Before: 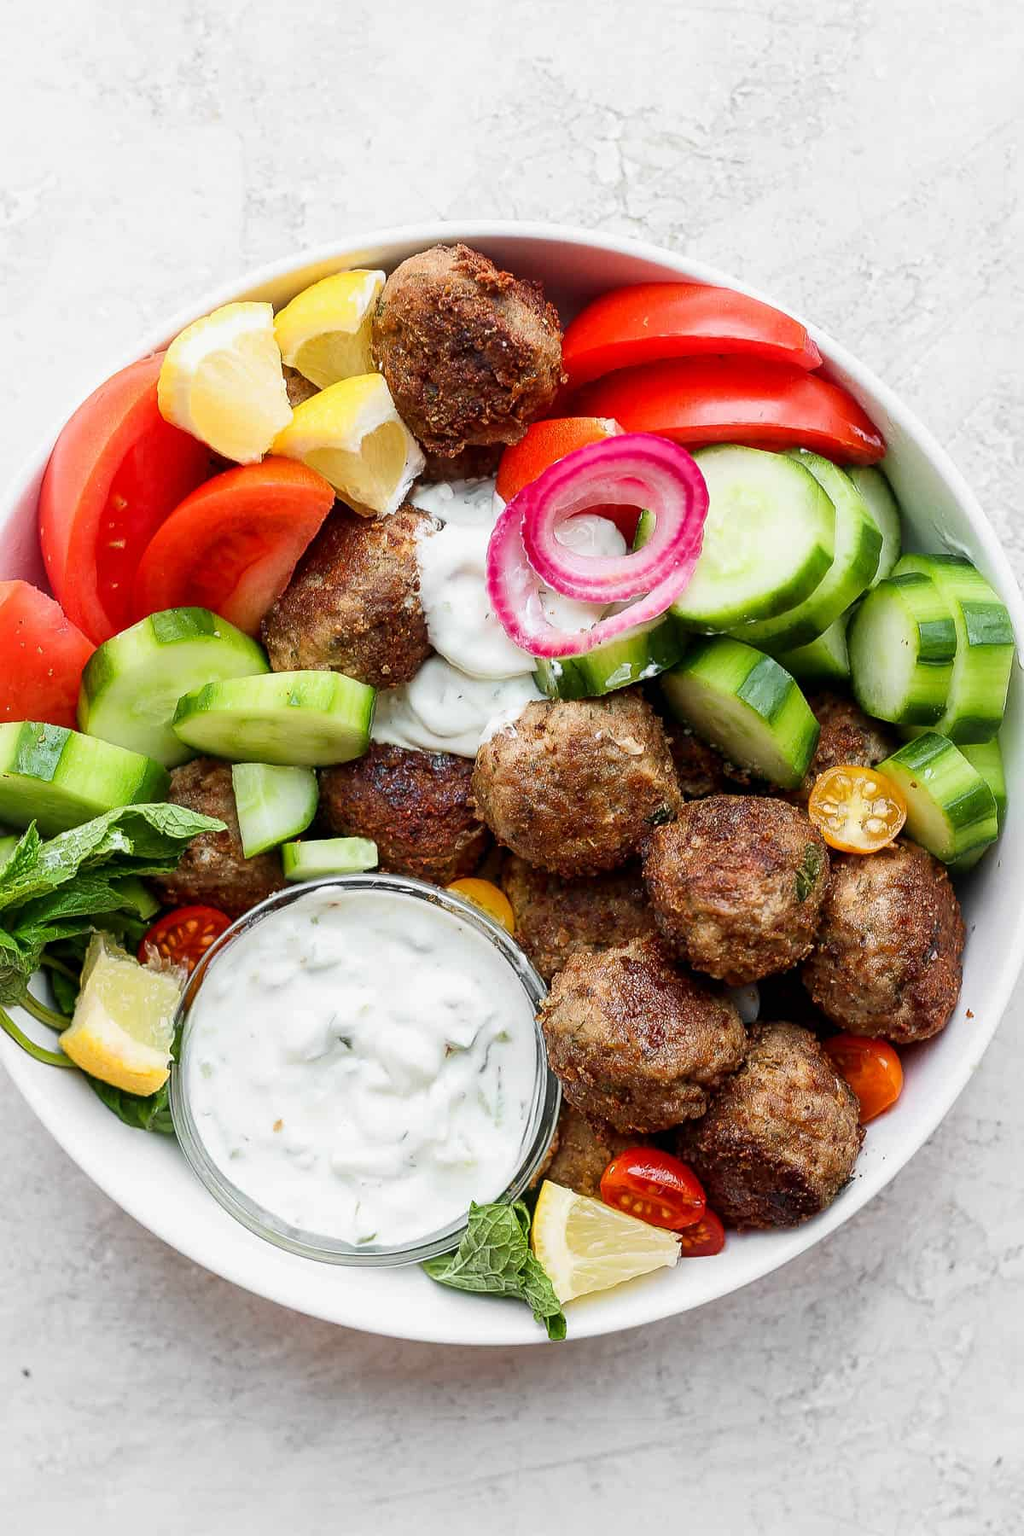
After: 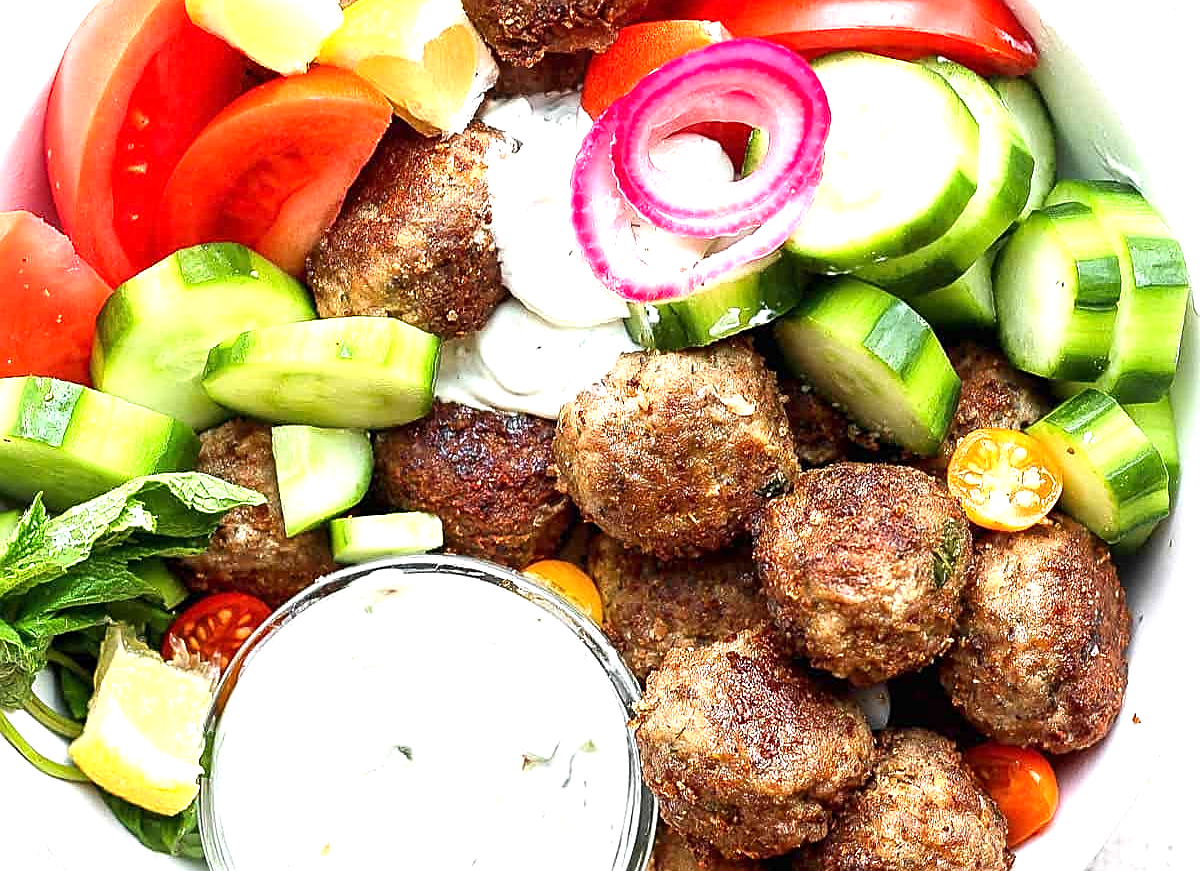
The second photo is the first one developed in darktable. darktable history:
tone equalizer: on, module defaults
exposure: exposure 1 EV, compensate highlight preservation false
sharpen: amount 0.55
crop and rotate: top 26.056%, bottom 25.543%
